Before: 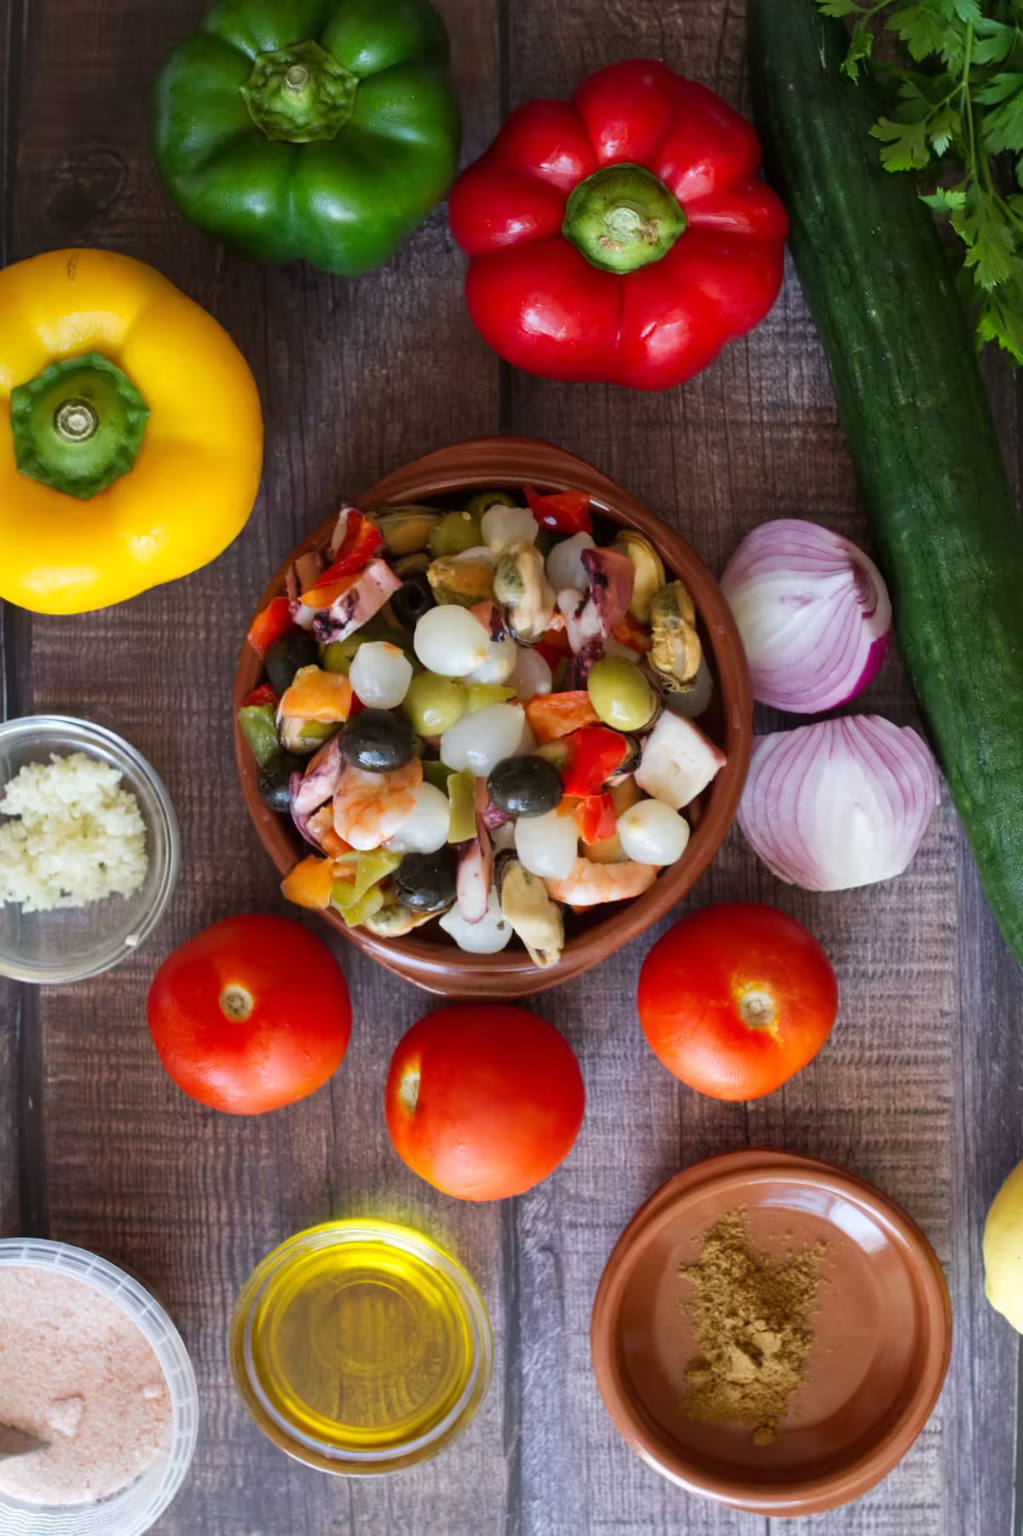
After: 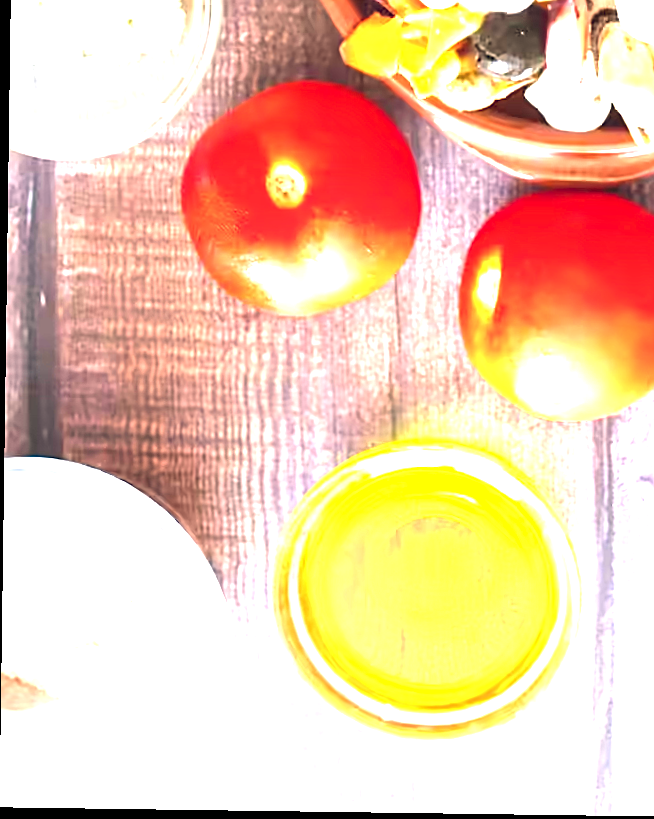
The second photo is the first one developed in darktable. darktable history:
crop and rotate: top 54.778%, right 46.61%, bottom 0.159%
exposure: exposure 3 EV, compensate highlight preservation false
rotate and perspective: rotation 0.8°, automatic cropping off
sharpen: on, module defaults
color balance rgb: shadows lift › hue 87.51°, highlights gain › chroma 3.21%, highlights gain › hue 55.1°, global offset › chroma 0.15%, global offset › hue 253.66°, linear chroma grading › global chroma 0.5%
